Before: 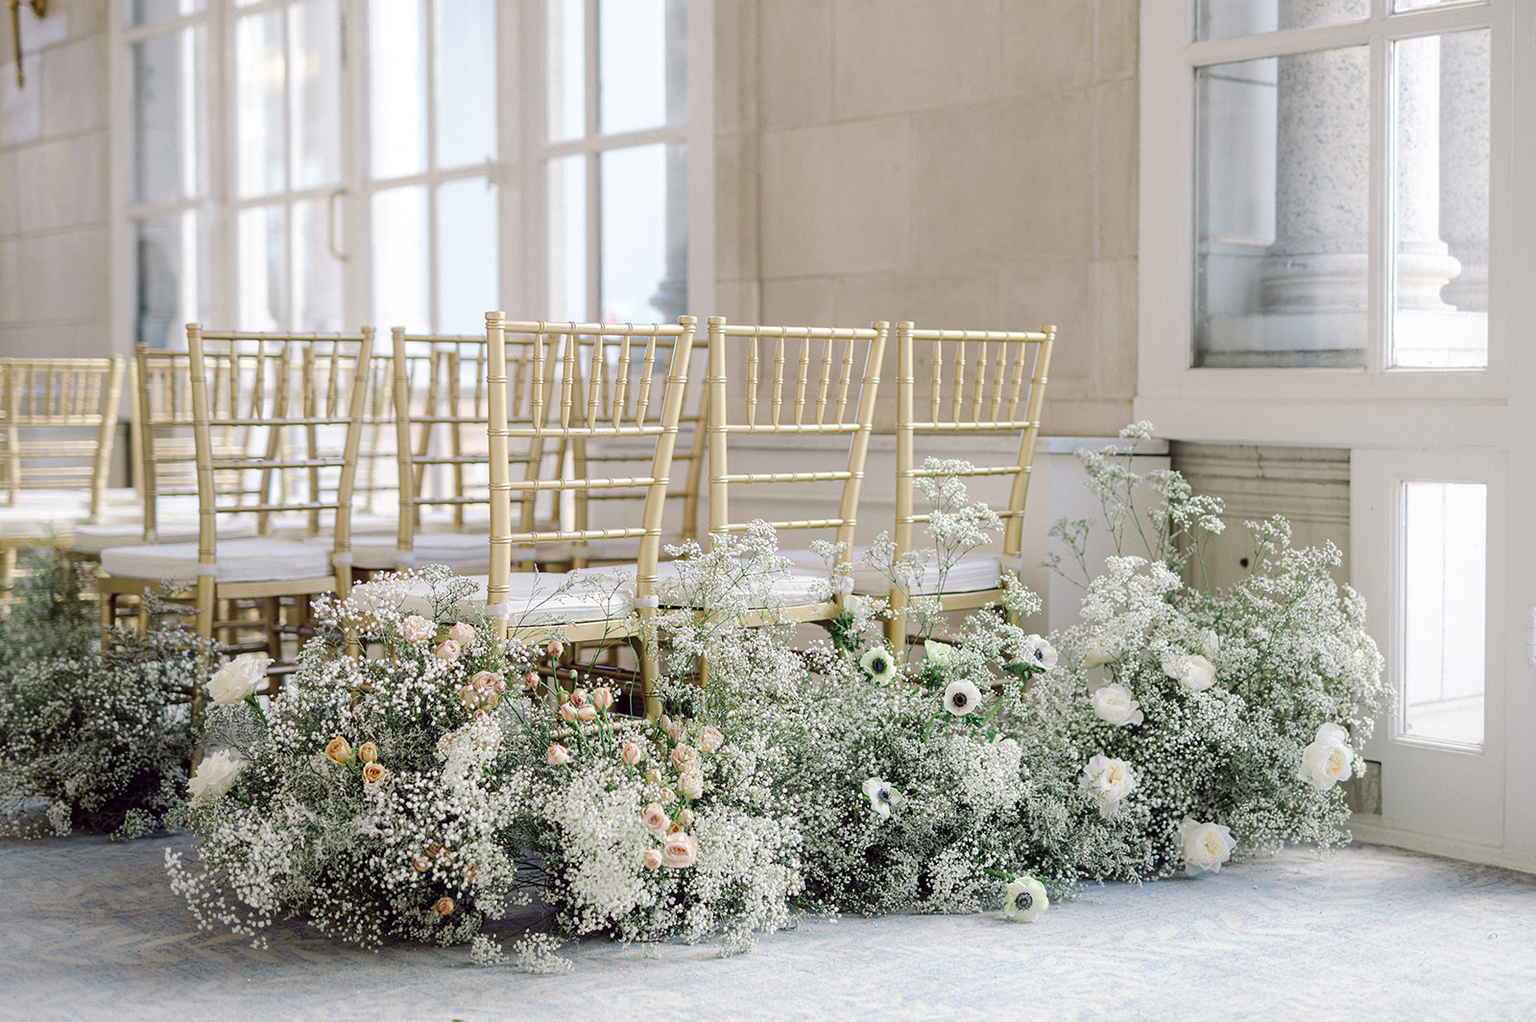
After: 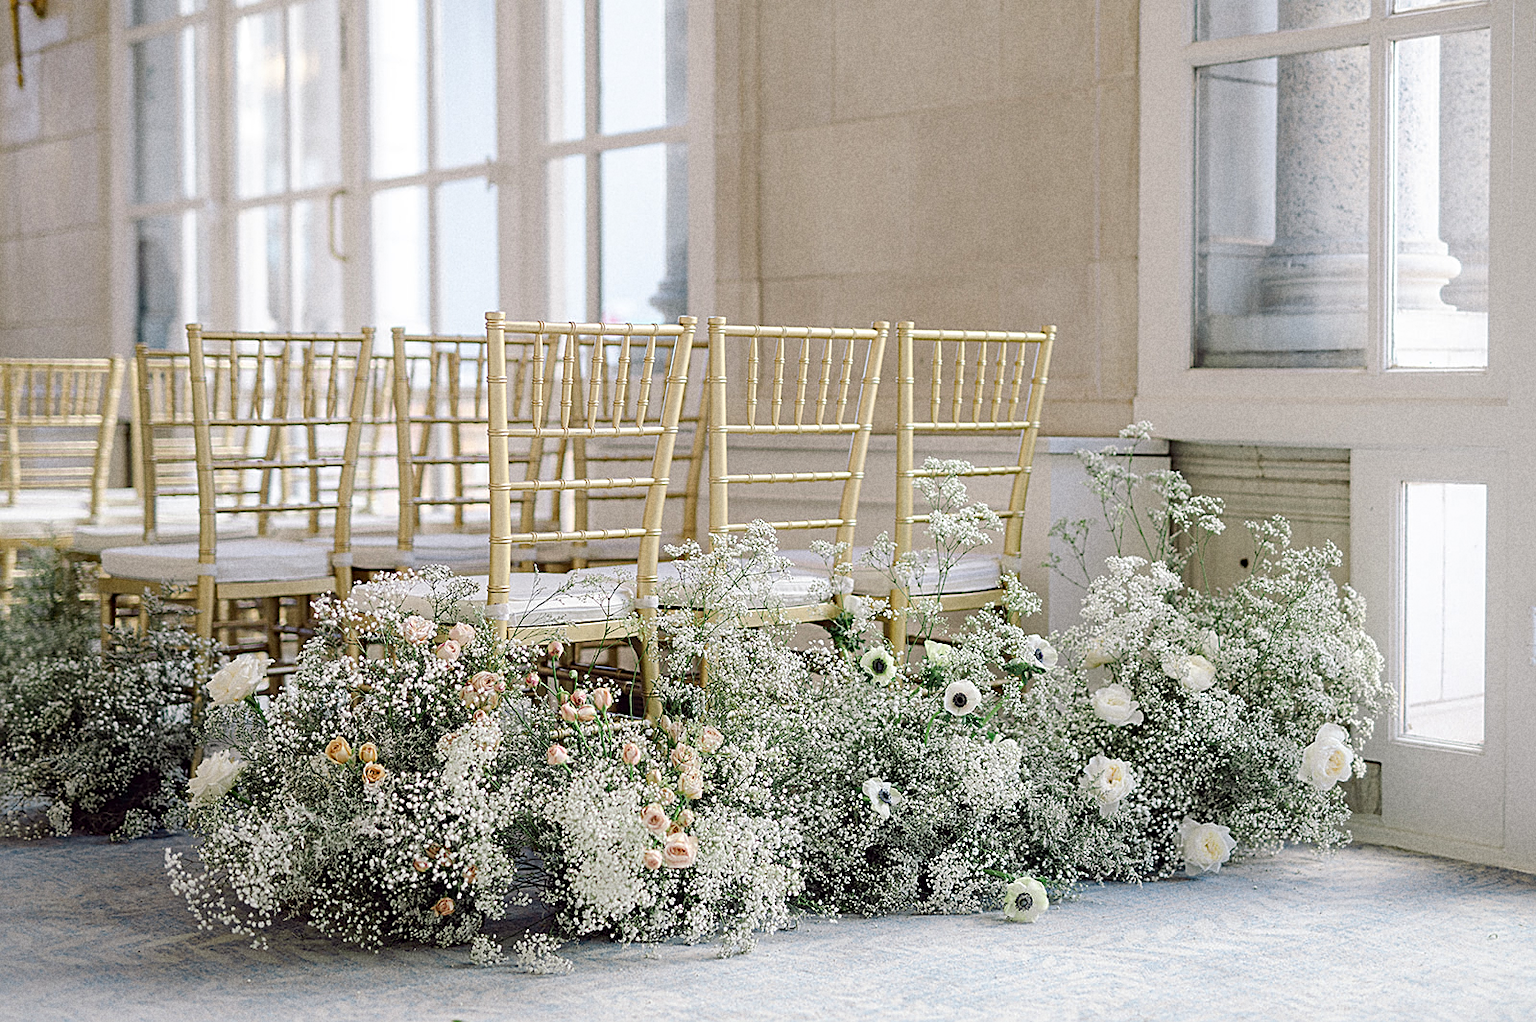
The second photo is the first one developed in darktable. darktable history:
sharpen: on, module defaults
grain: coarseness 22.88 ISO
haze removal: adaptive false
